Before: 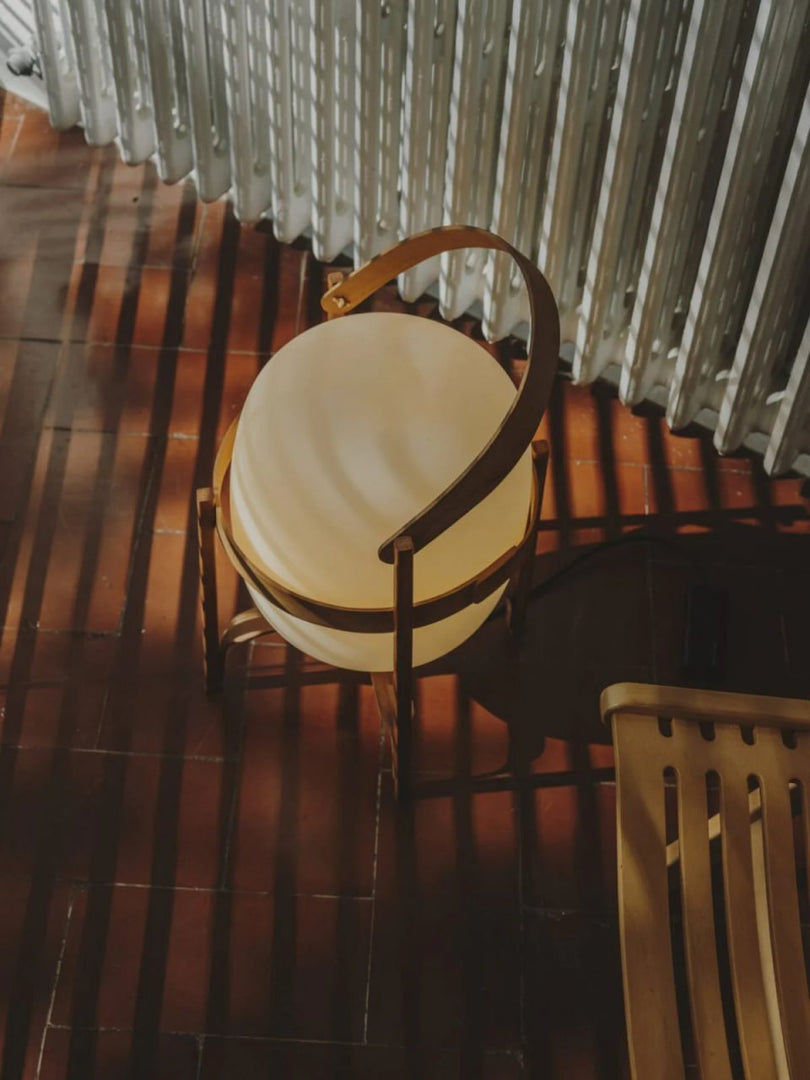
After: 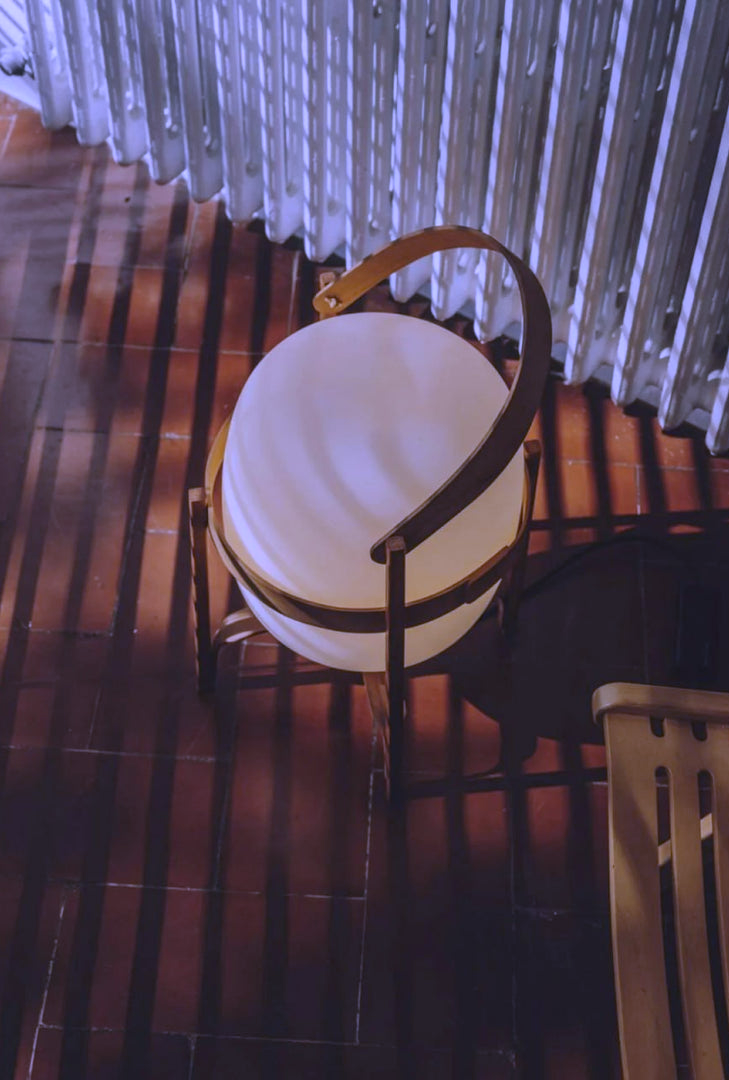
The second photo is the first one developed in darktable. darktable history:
crop and rotate: left 1.088%, right 8.807%
white balance: red 0.98, blue 1.61
